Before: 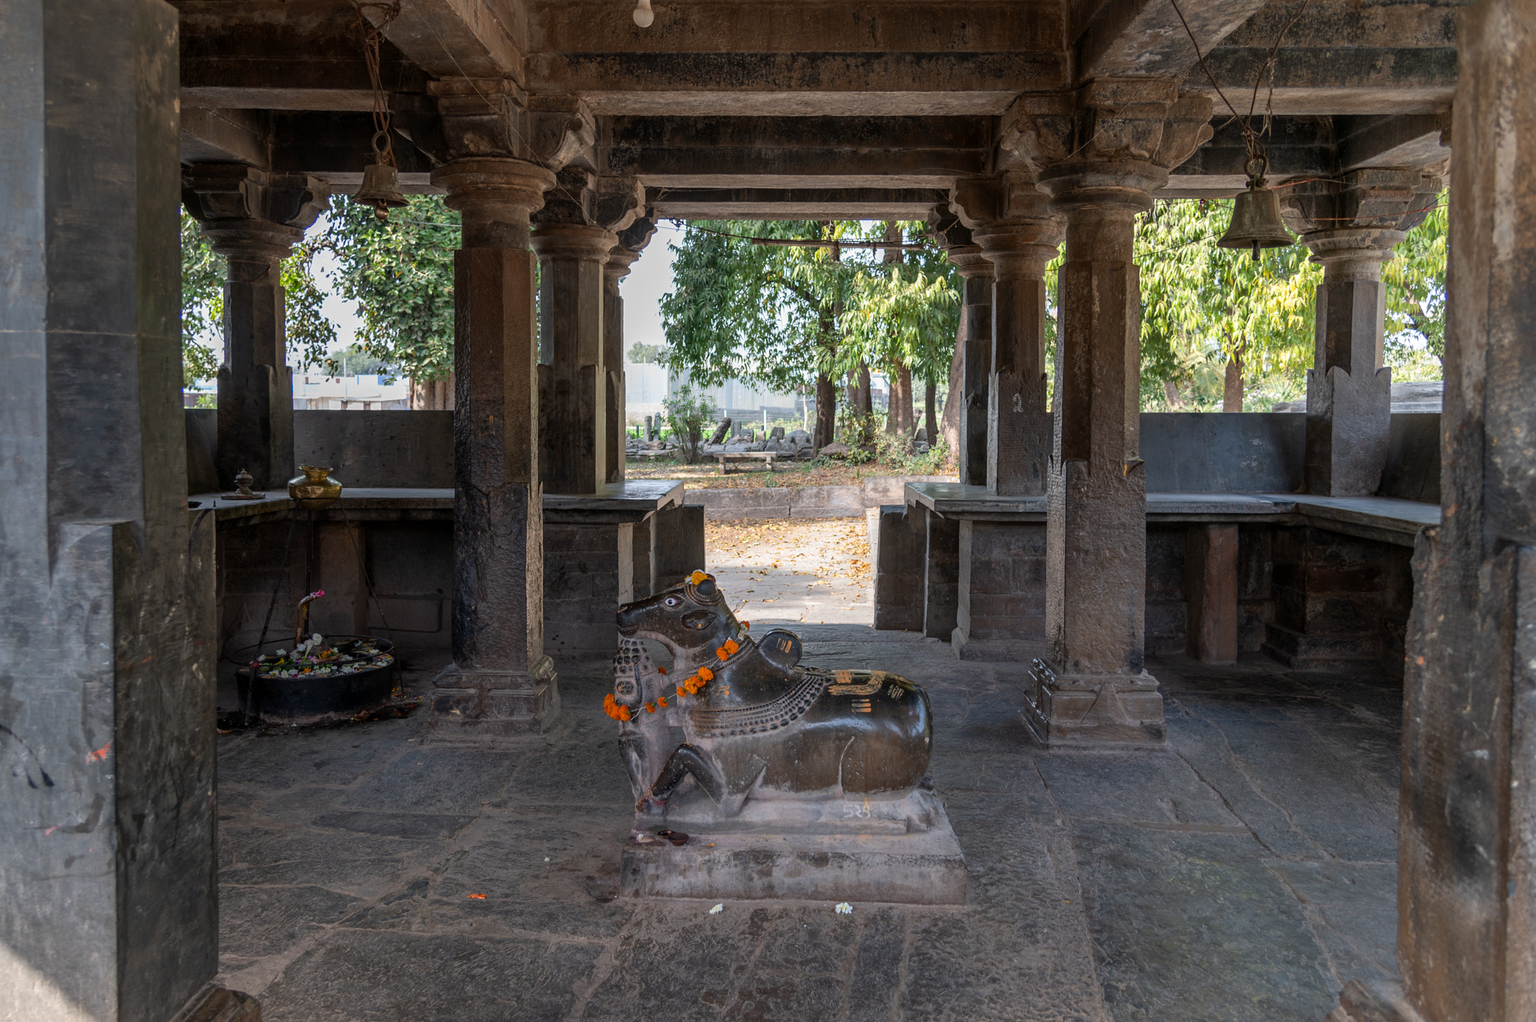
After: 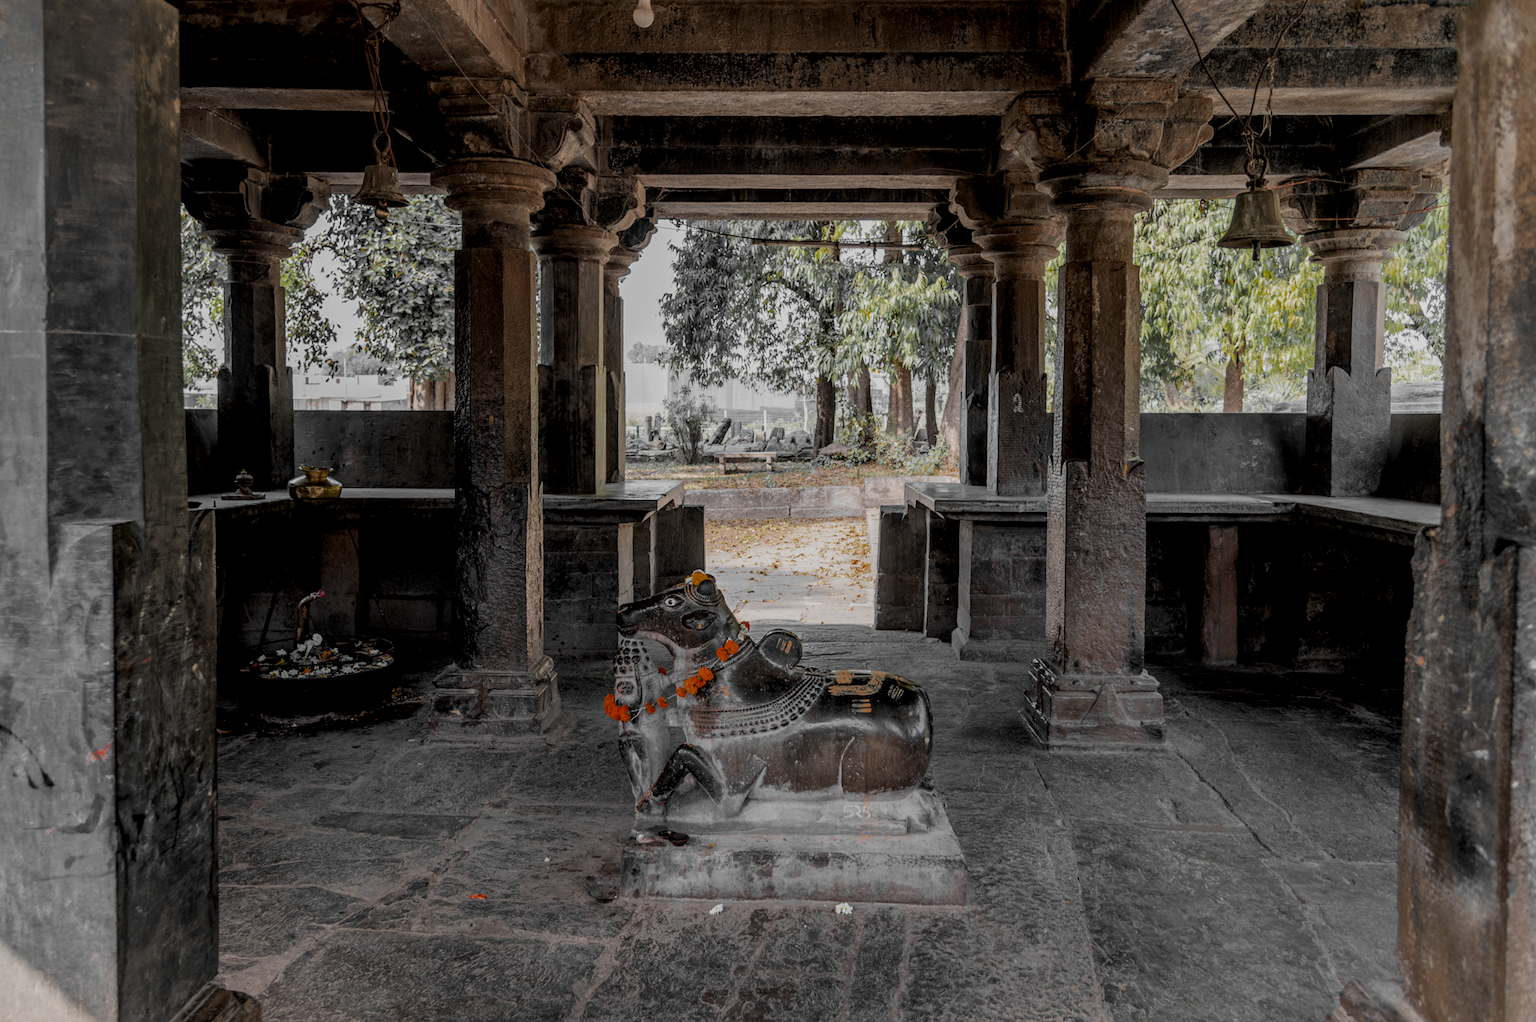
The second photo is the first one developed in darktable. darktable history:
local contrast: on, module defaults
filmic rgb: middle gray luminance 29.88%, black relative exposure -8.92 EV, white relative exposure 6.99 EV, target black luminance 0%, hardness 2.93, latitude 2.43%, contrast 0.961, highlights saturation mix 4.73%, shadows ↔ highlights balance 12.46%
color zones: curves: ch0 [(0.004, 0.388) (0.125, 0.392) (0.25, 0.404) (0.375, 0.5) (0.5, 0.5) (0.625, 0.5) (0.75, 0.5) (0.875, 0.5)]; ch1 [(0, 0.5) (0.125, 0.5) (0.25, 0.5) (0.375, 0.124) (0.524, 0.124) (0.645, 0.128) (0.789, 0.132) (0.914, 0.096) (0.998, 0.068)], mix 30.27%
